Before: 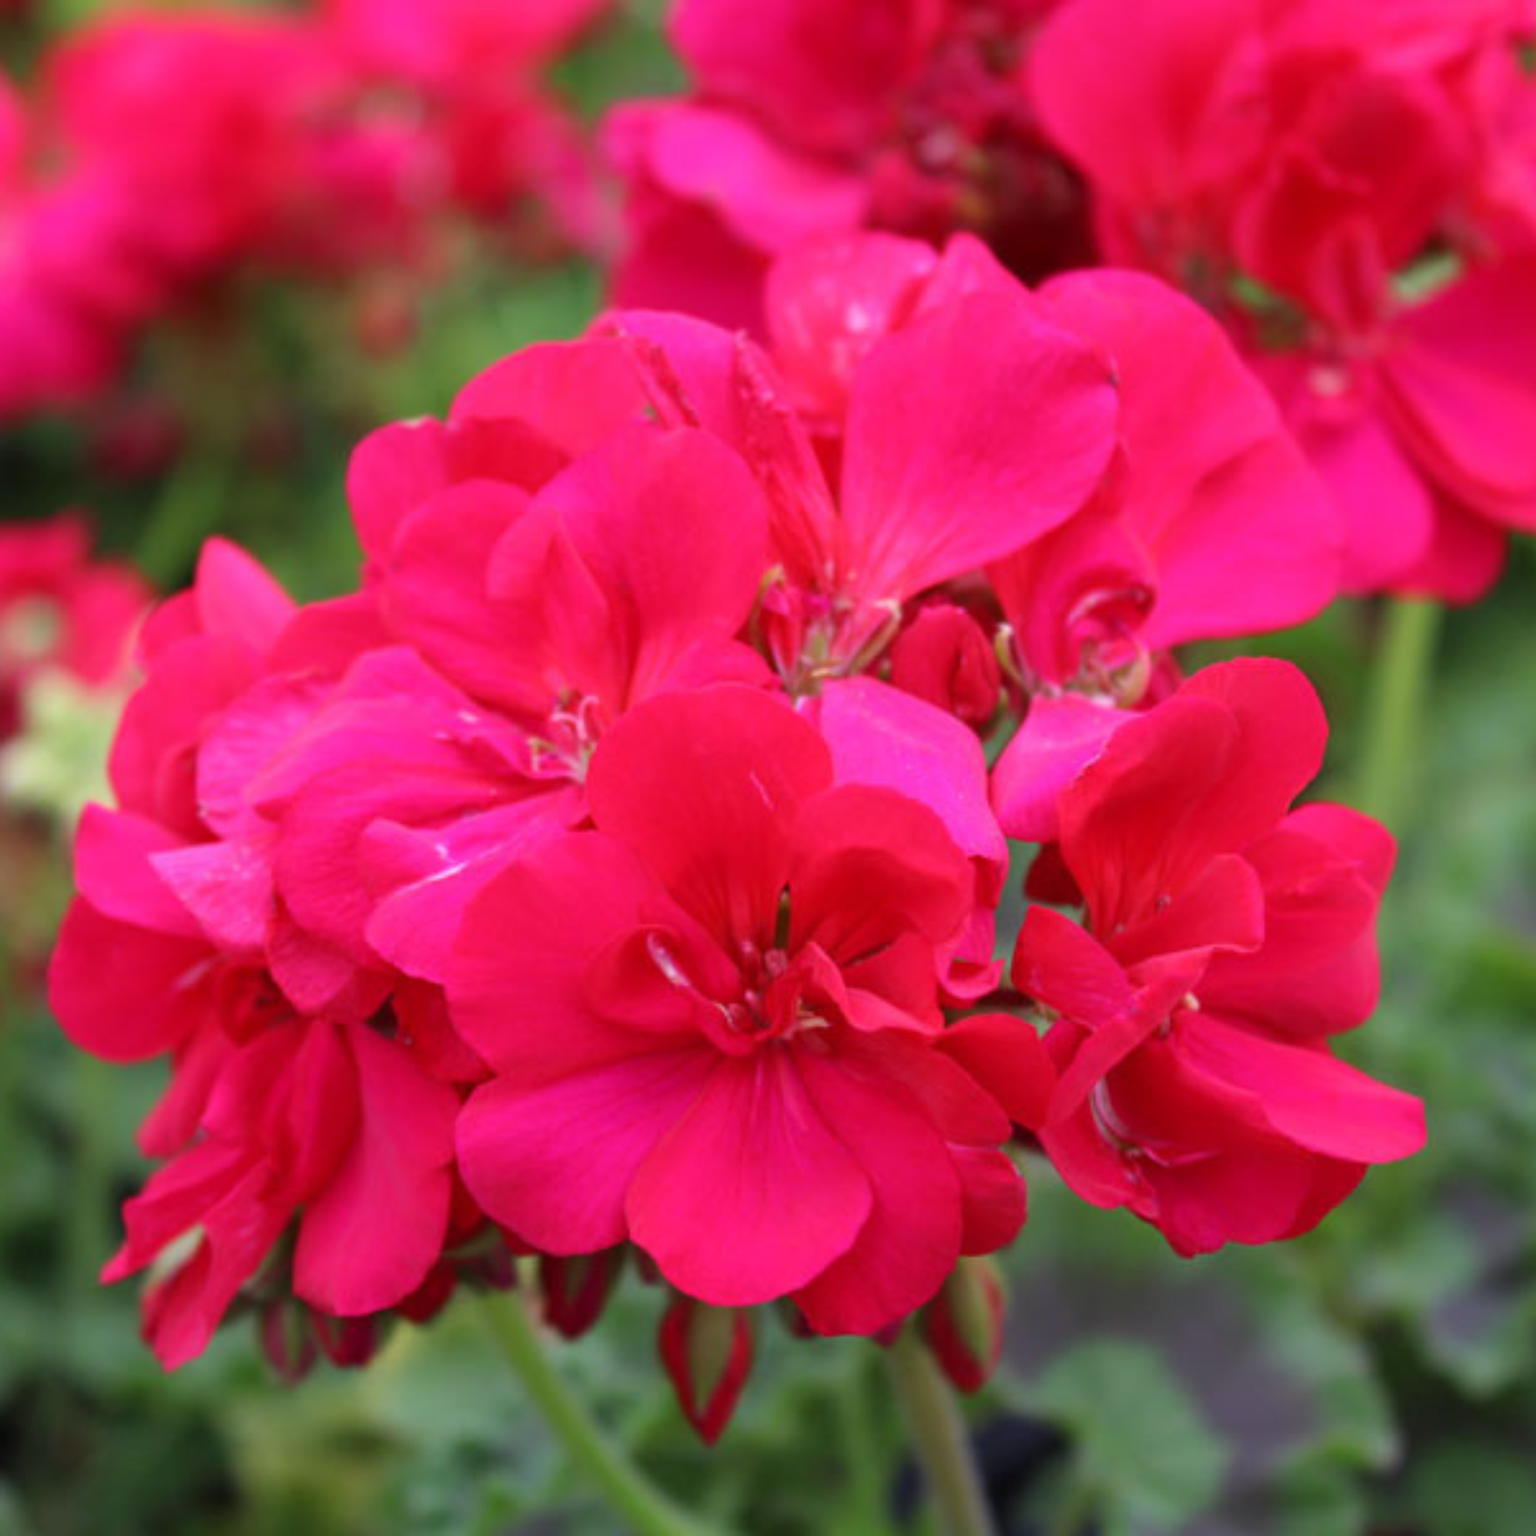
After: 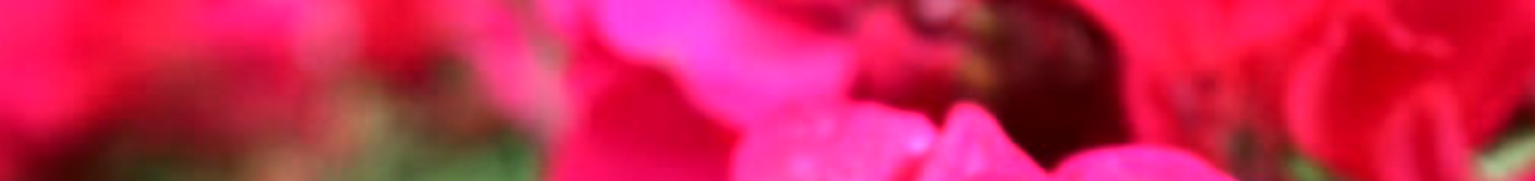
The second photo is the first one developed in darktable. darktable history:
crop and rotate: left 9.644%, top 9.491%, right 6.021%, bottom 80.509%
tone equalizer: -8 EV -0.75 EV, -7 EV -0.7 EV, -6 EV -0.6 EV, -5 EV -0.4 EV, -3 EV 0.4 EV, -2 EV 0.6 EV, -1 EV 0.7 EV, +0 EV 0.75 EV, edges refinement/feathering 500, mask exposure compensation -1.57 EV, preserve details no
local contrast: mode bilateral grid, contrast 20, coarseness 50, detail 120%, midtone range 0.2
